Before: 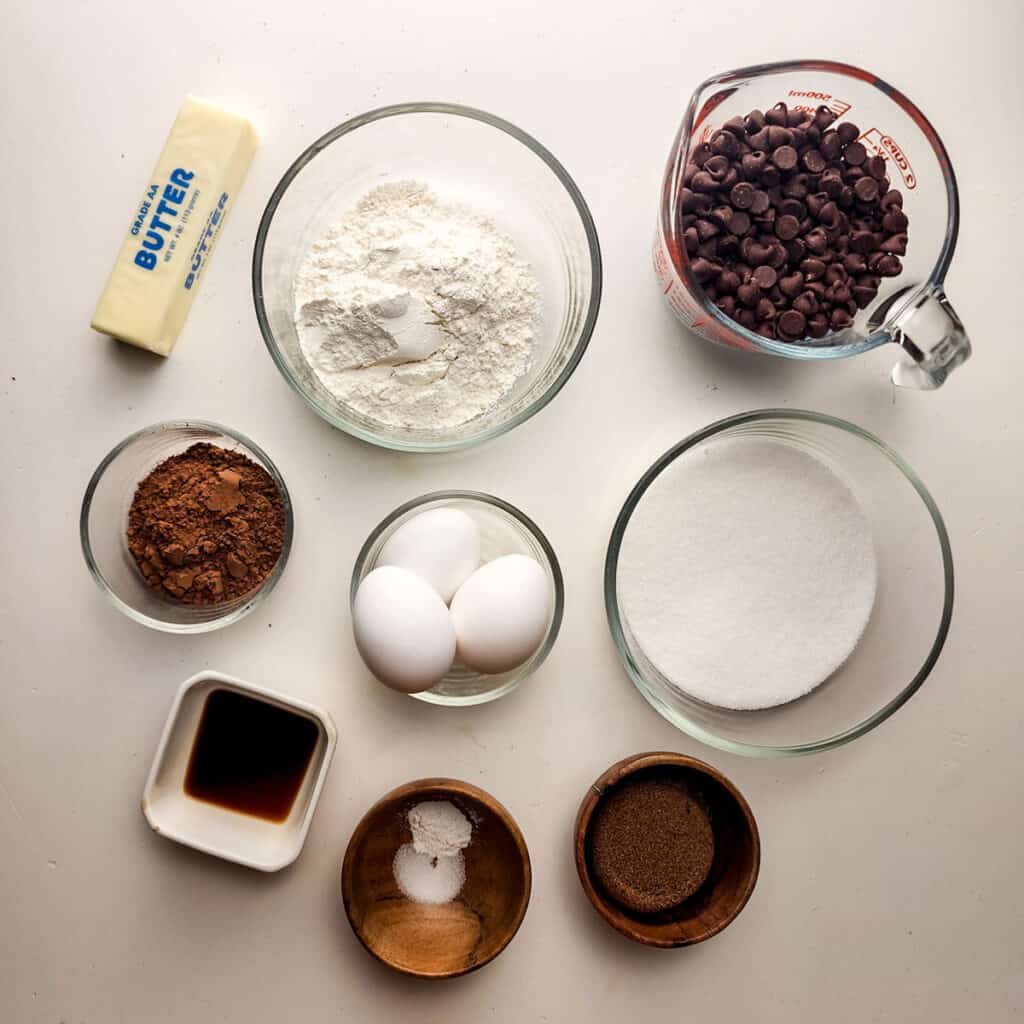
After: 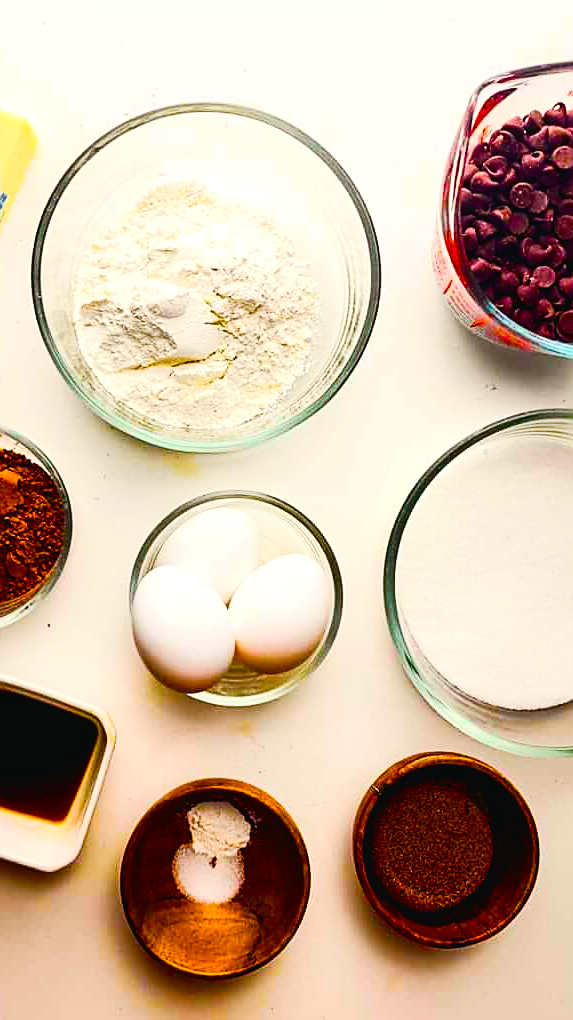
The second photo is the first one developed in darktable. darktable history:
tone curve: curves: ch0 [(0, 0.023) (0.132, 0.075) (0.251, 0.186) (0.463, 0.461) (0.662, 0.757) (0.854, 0.909) (1, 0.973)]; ch1 [(0, 0) (0.447, 0.411) (0.483, 0.469) (0.498, 0.496) (0.518, 0.514) (0.561, 0.579) (0.604, 0.645) (0.669, 0.73) (0.819, 0.93) (1, 1)]; ch2 [(0, 0) (0.307, 0.315) (0.425, 0.438) (0.483, 0.477) (0.503, 0.503) (0.526, 0.534) (0.567, 0.569) (0.617, 0.674) (0.703, 0.797) (0.985, 0.966)], color space Lab, independent channels
crop: left 21.674%, right 22.086%
sharpen: on, module defaults
color balance rgb: linear chroma grading › shadows 10%, linear chroma grading › highlights 10%, linear chroma grading › global chroma 15%, linear chroma grading › mid-tones 15%, perceptual saturation grading › global saturation 40%, perceptual saturation grading › highlights -25%, perceptual saturation grading › mid-tones 35%, perceptual saturation grading › shadows 35%, perceptual brilliance grading › global brilliance 11.29%, global vibrance 11.29%
